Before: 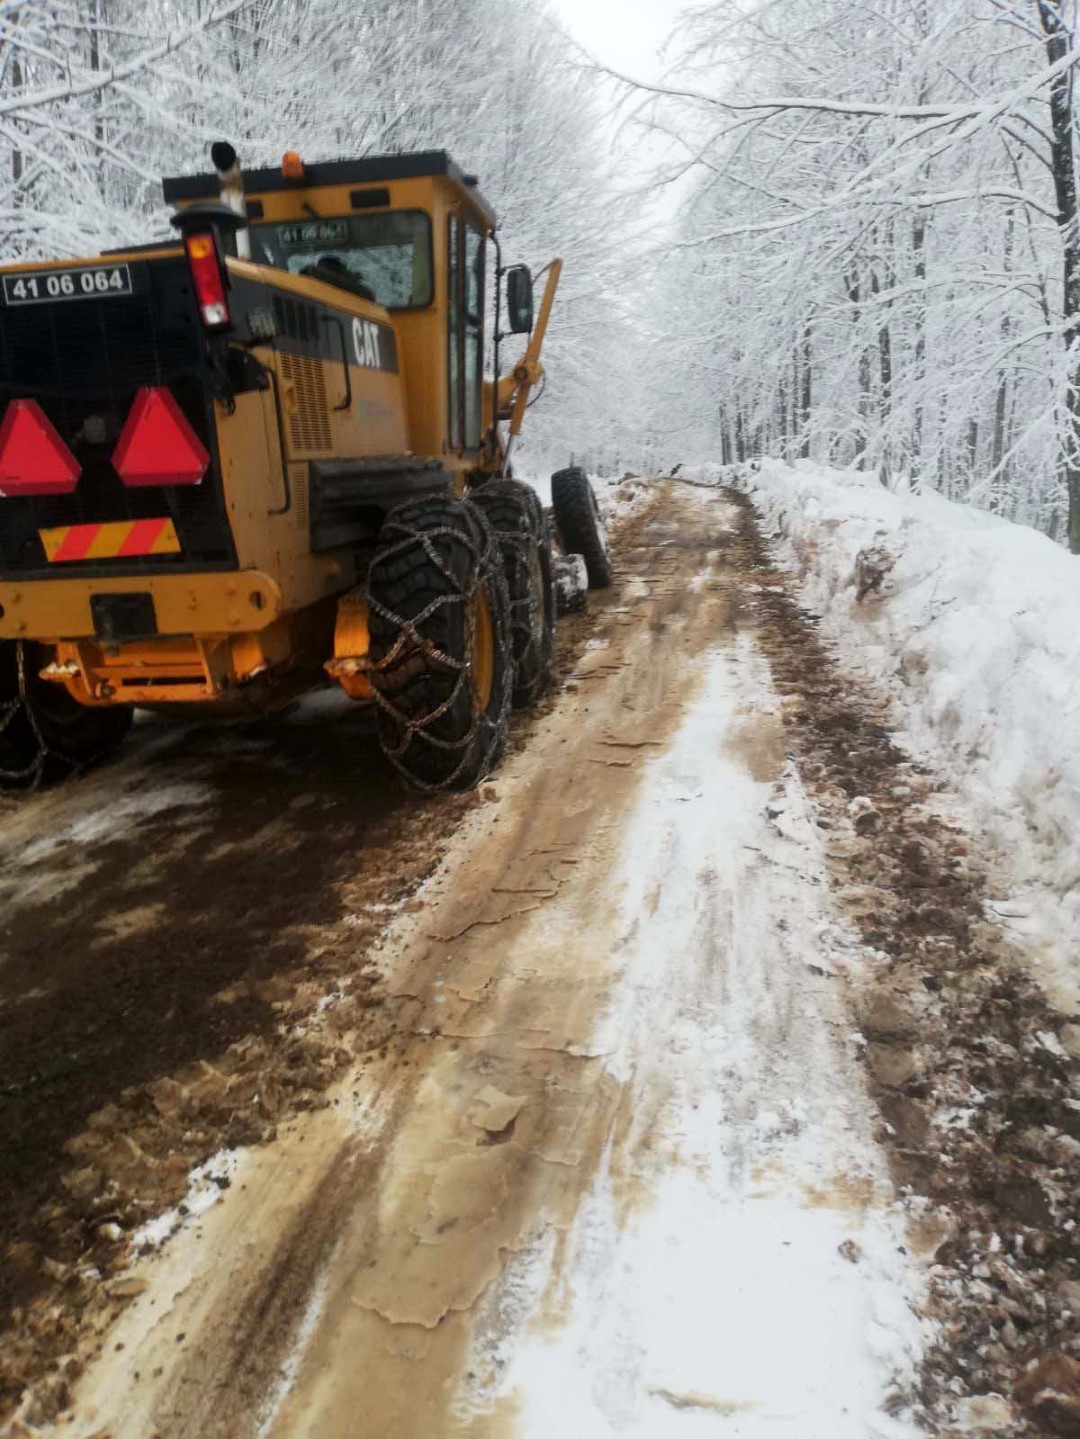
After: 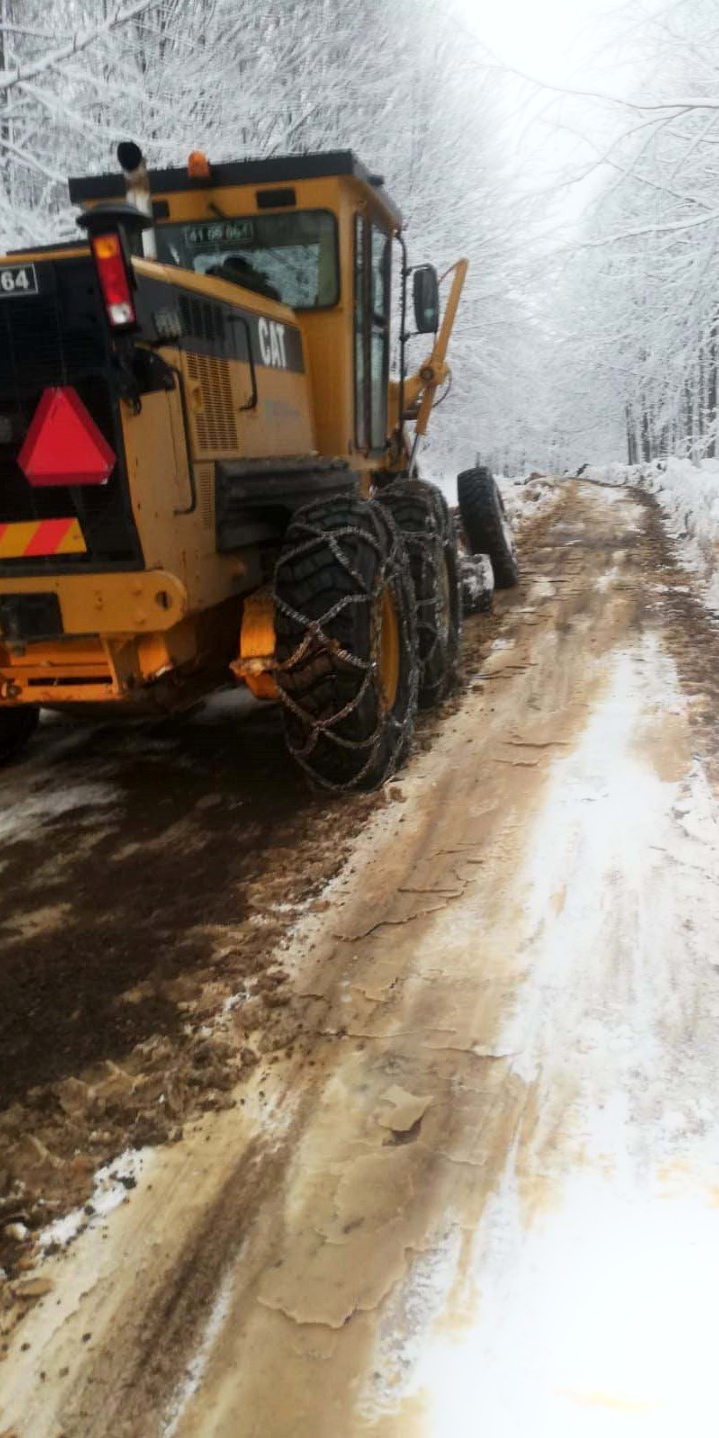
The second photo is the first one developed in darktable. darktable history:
bloom: size 16%, threshold 98%, strength 20%
crop and rotate: left 8.786%, right 24.548%
